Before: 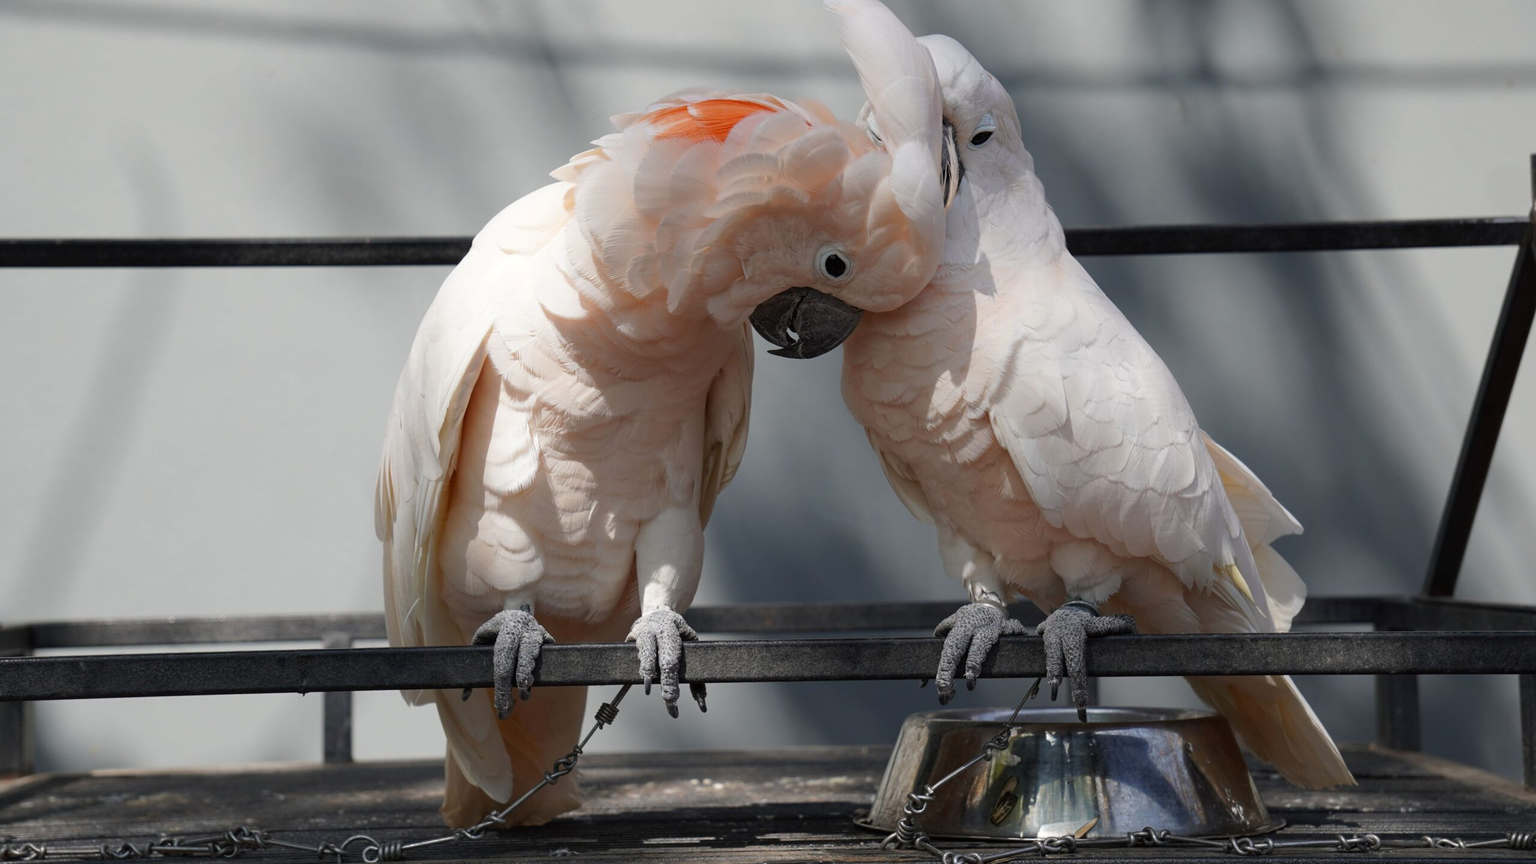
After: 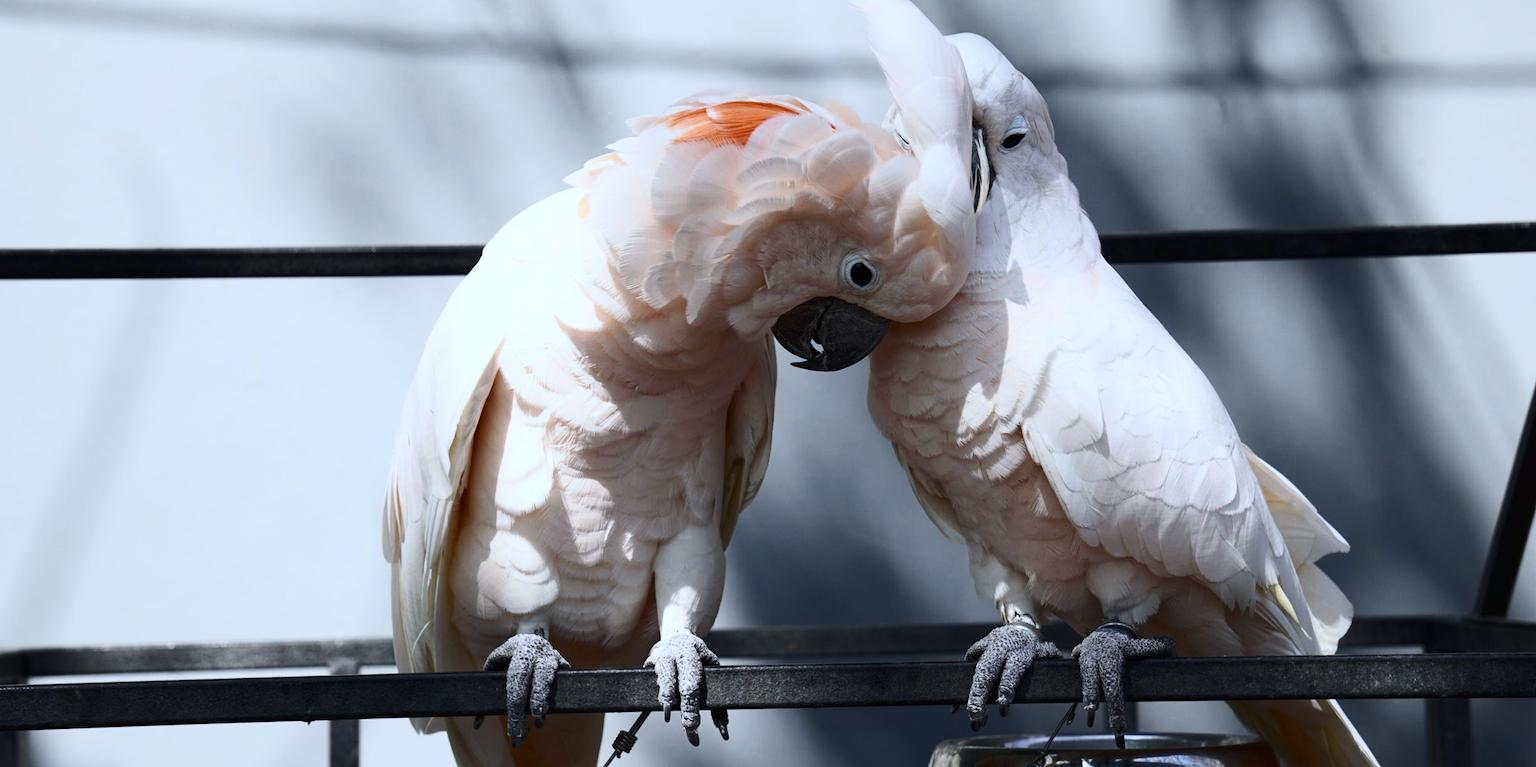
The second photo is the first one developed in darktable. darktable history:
white balance: red 0.924, blue 1.095
crop and rotate: angle 0.2°, left 0.275%, right 3.127%, bottom 14.18%
contrast brightness saturation: contrast 0.39, brightness 0.1
